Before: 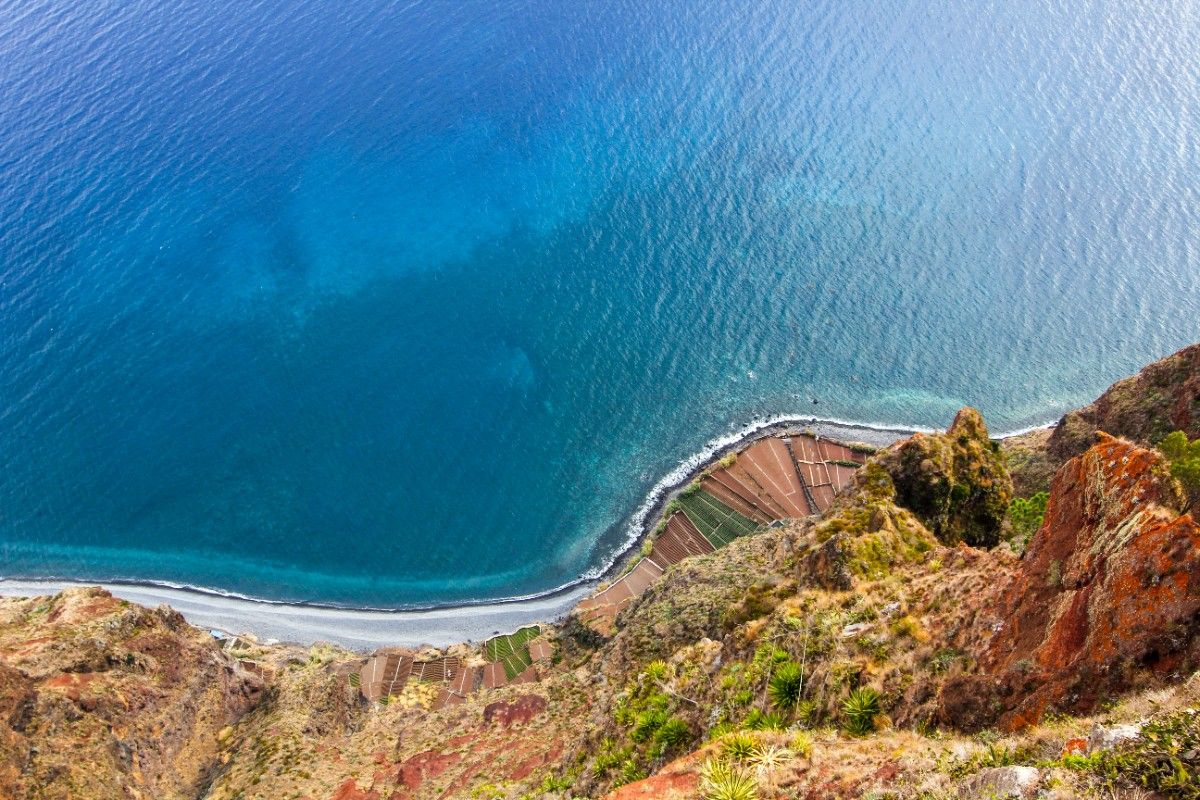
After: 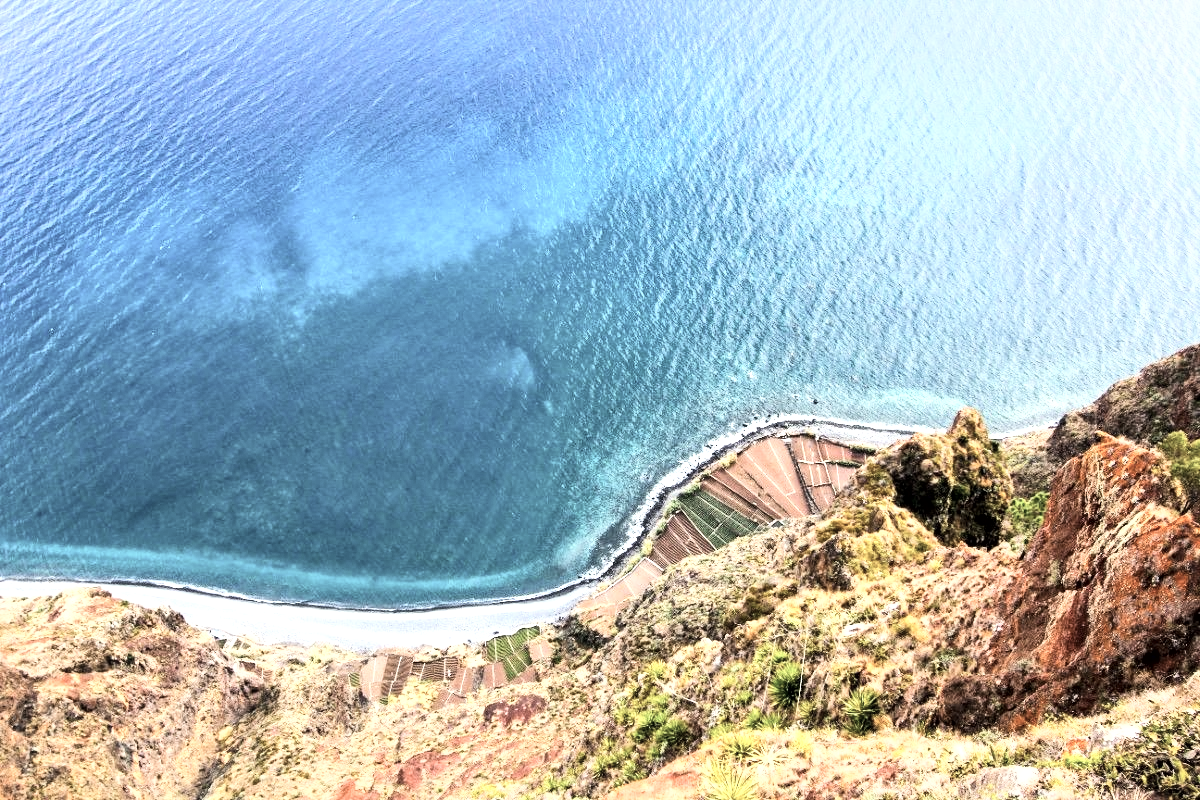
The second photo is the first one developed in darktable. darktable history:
color correction: highlights b* -0.059, saturation 0.609
local contrast: mode bilateral grid, contrast 21, coarseness 49, detail 161%, midtone range 0.2
base curve: curves: ch0 [(0, 0) (0.007, 0.004) (0.027, 0.03) (0.046, 0.07) (0.207, 0.54) (0.442, 0.872) (0.673, 0.972) (1, 1)]
